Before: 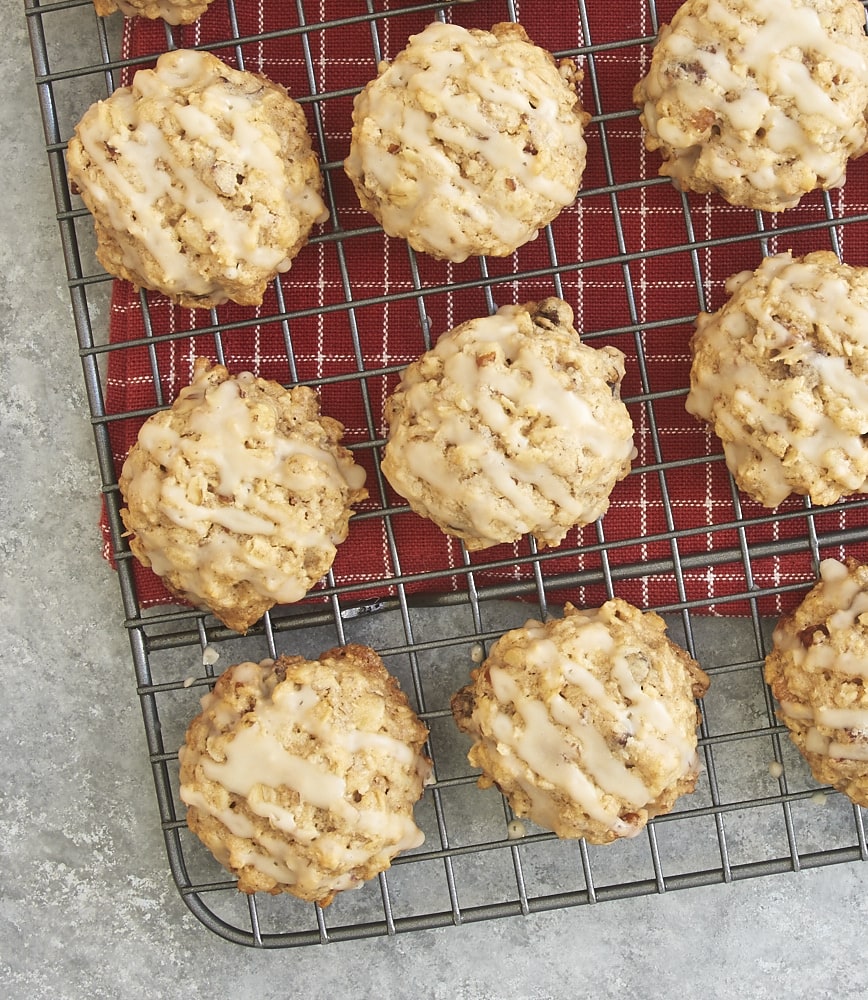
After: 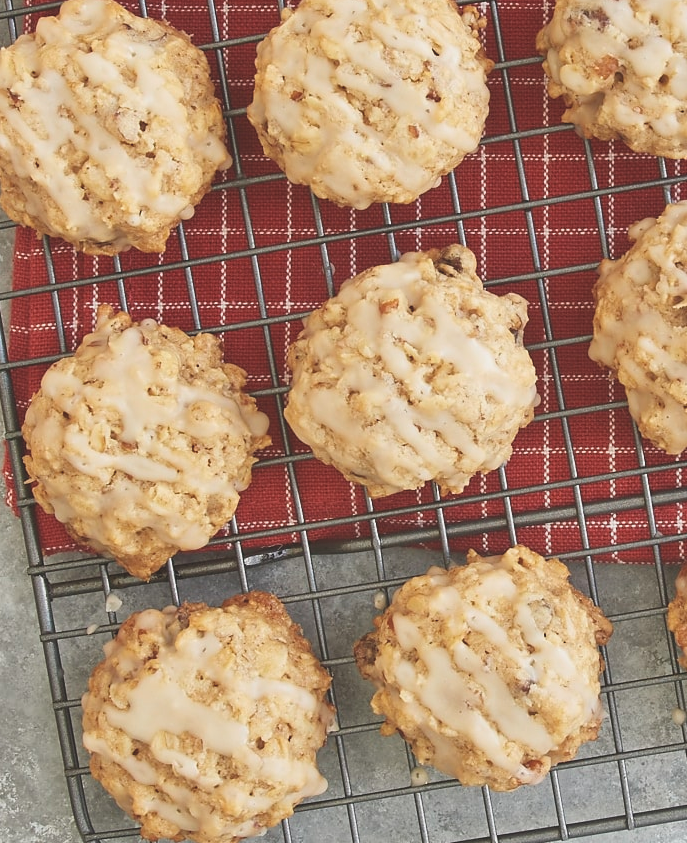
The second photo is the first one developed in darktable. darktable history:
crop: left 11.225%, top 5.381%, right 9.565%, bottom 10.314%
tone equalizer: -8 EV -0.55 EV
shadows and highlights: shadows 32, highlights -32, soften with gaussian
color balance: lift [1.01, 1, 1, 1], gamma [1.097, 1, 1, 1], gain [0.85, 1, 1, 1]
